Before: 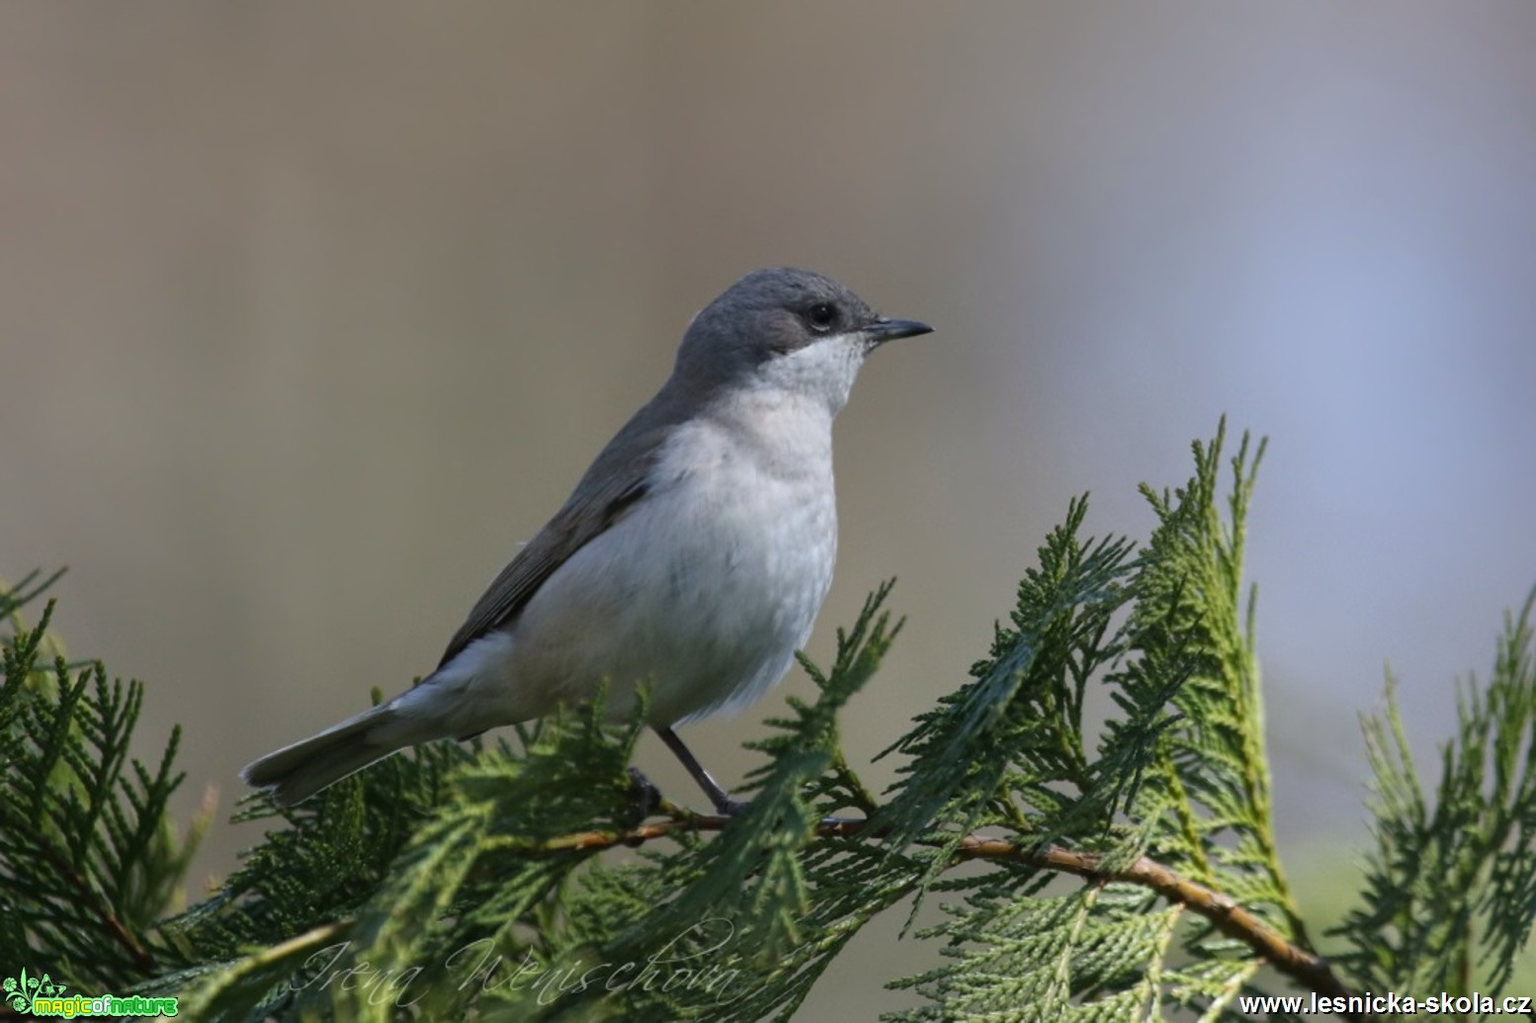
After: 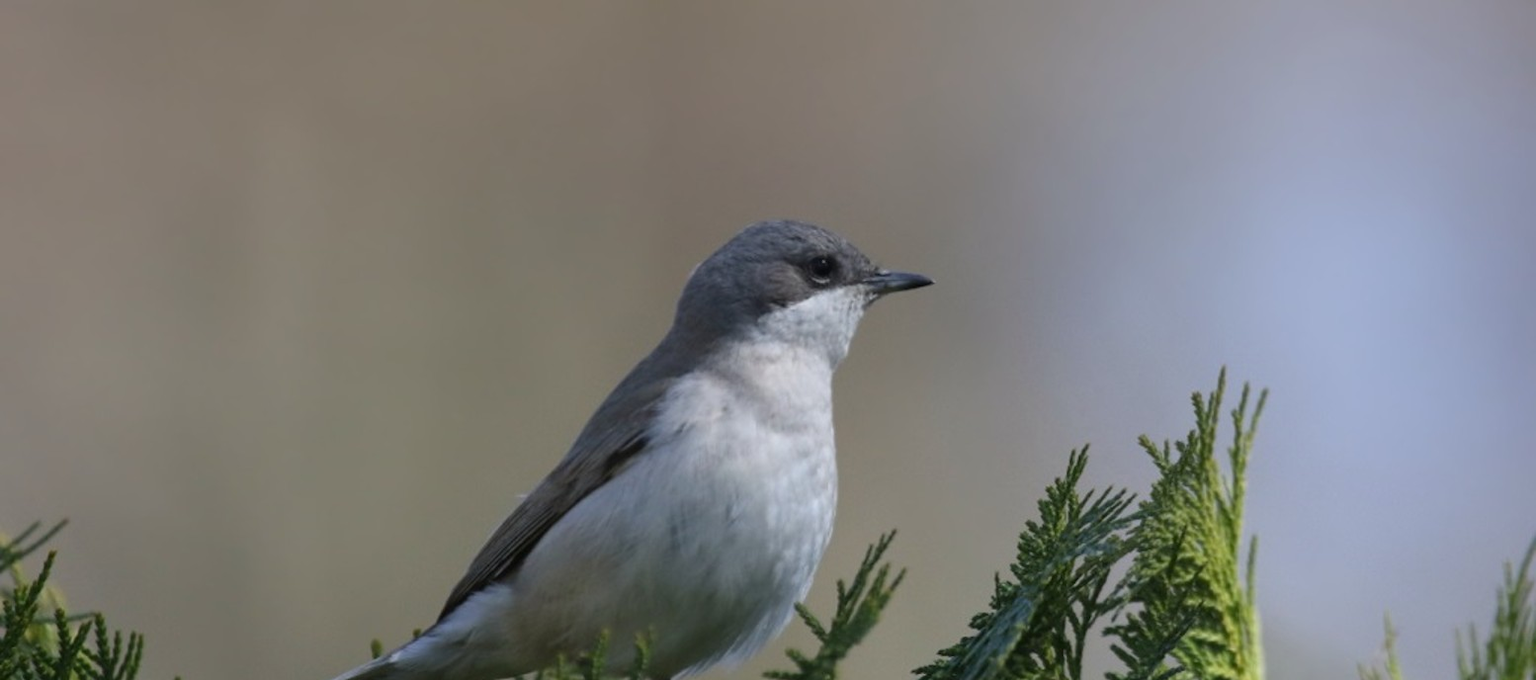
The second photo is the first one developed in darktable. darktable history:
crop and rotate: top 4.76%, bottom 28.698%
